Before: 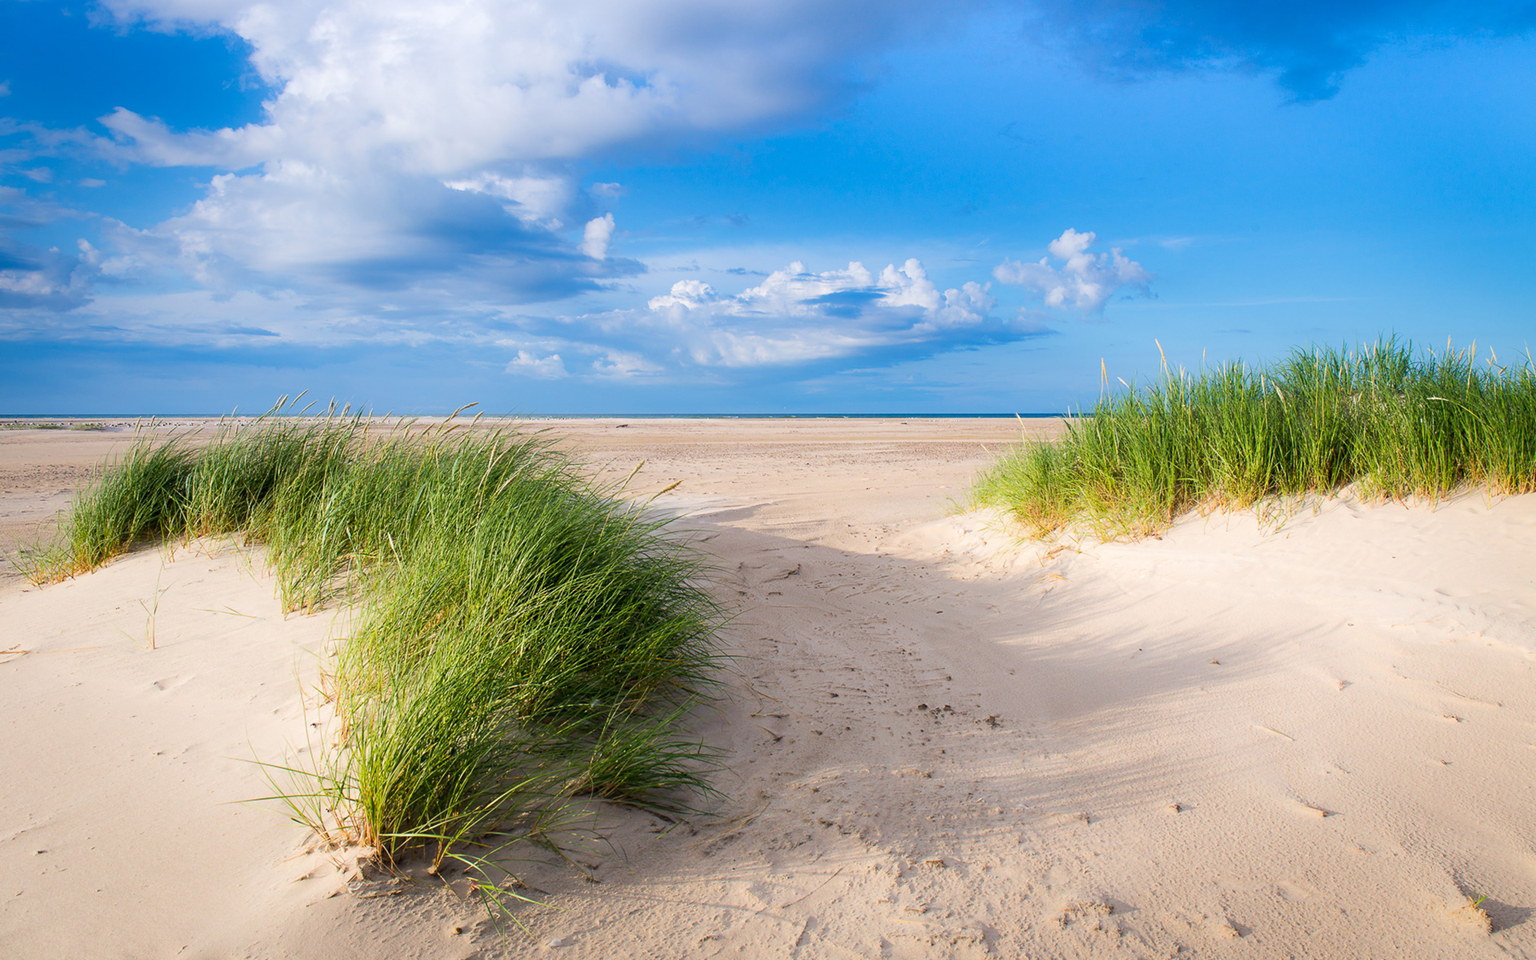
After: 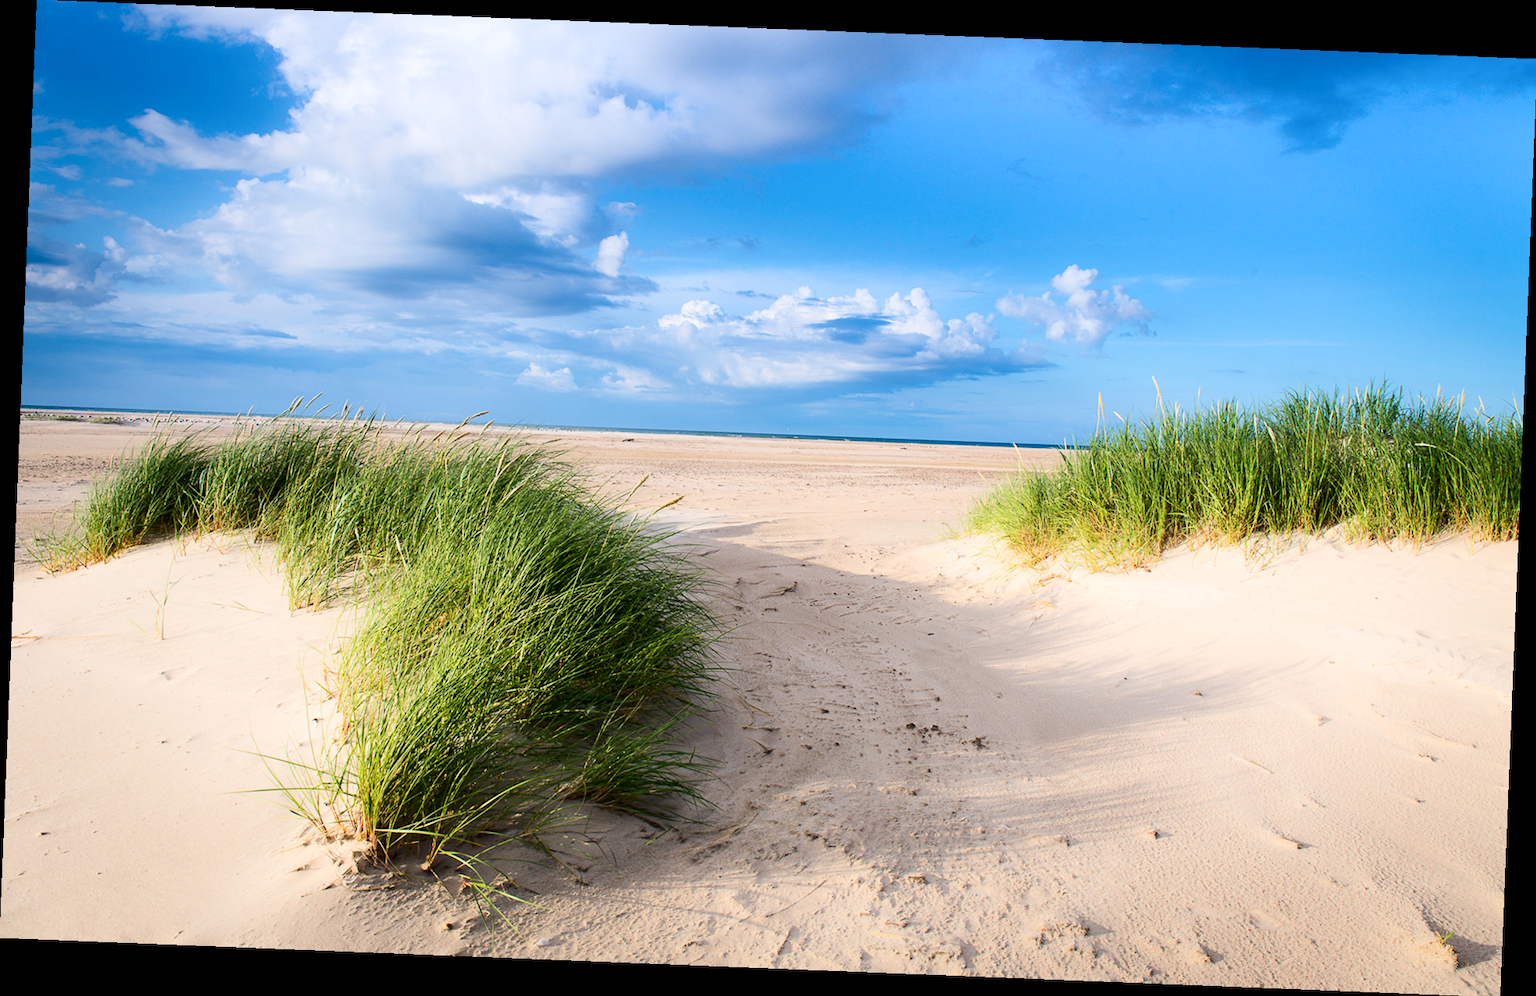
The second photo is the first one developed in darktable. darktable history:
contrast brightness saturation: contrast 0.22
rotate and perspective: rotation 2.27°, automatic cropping off
